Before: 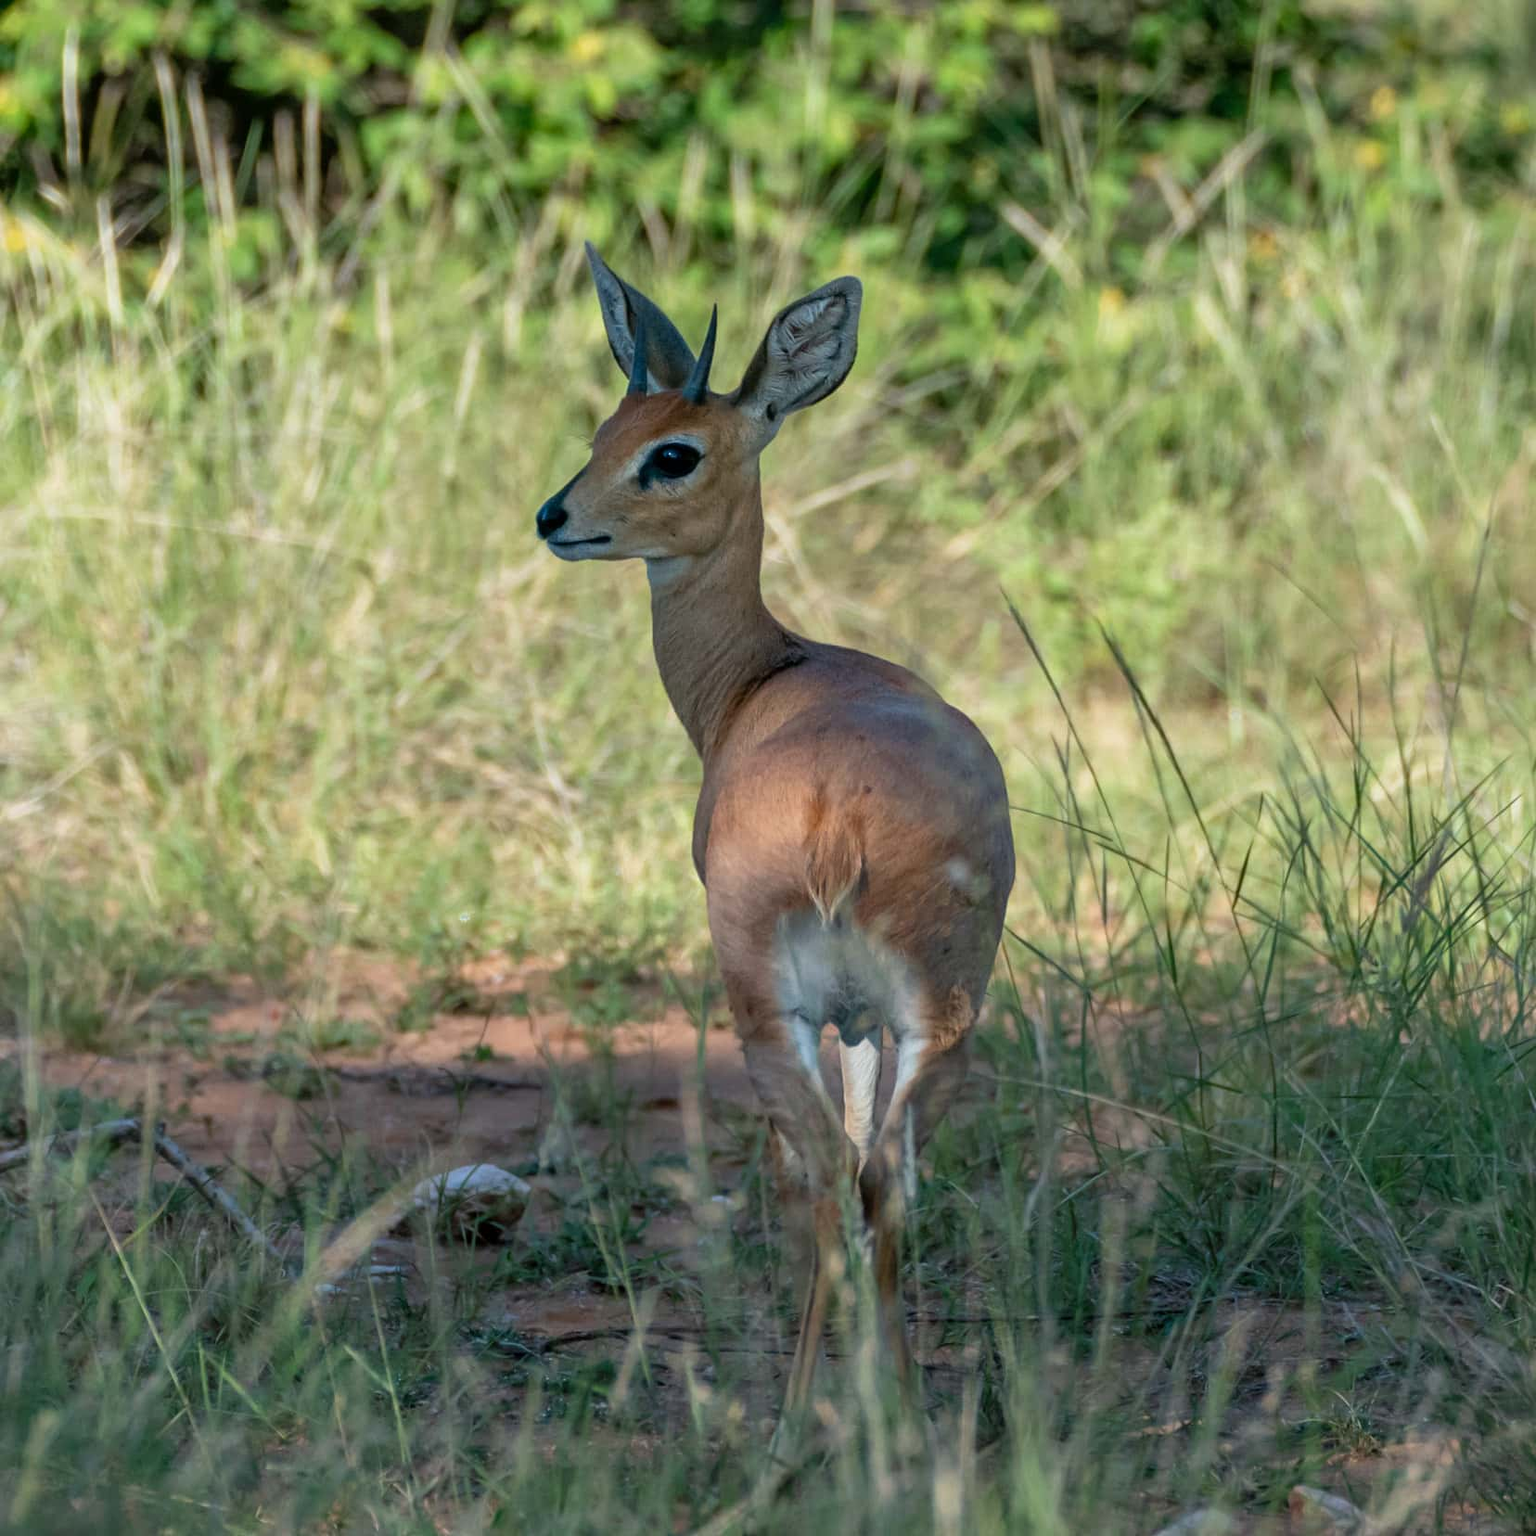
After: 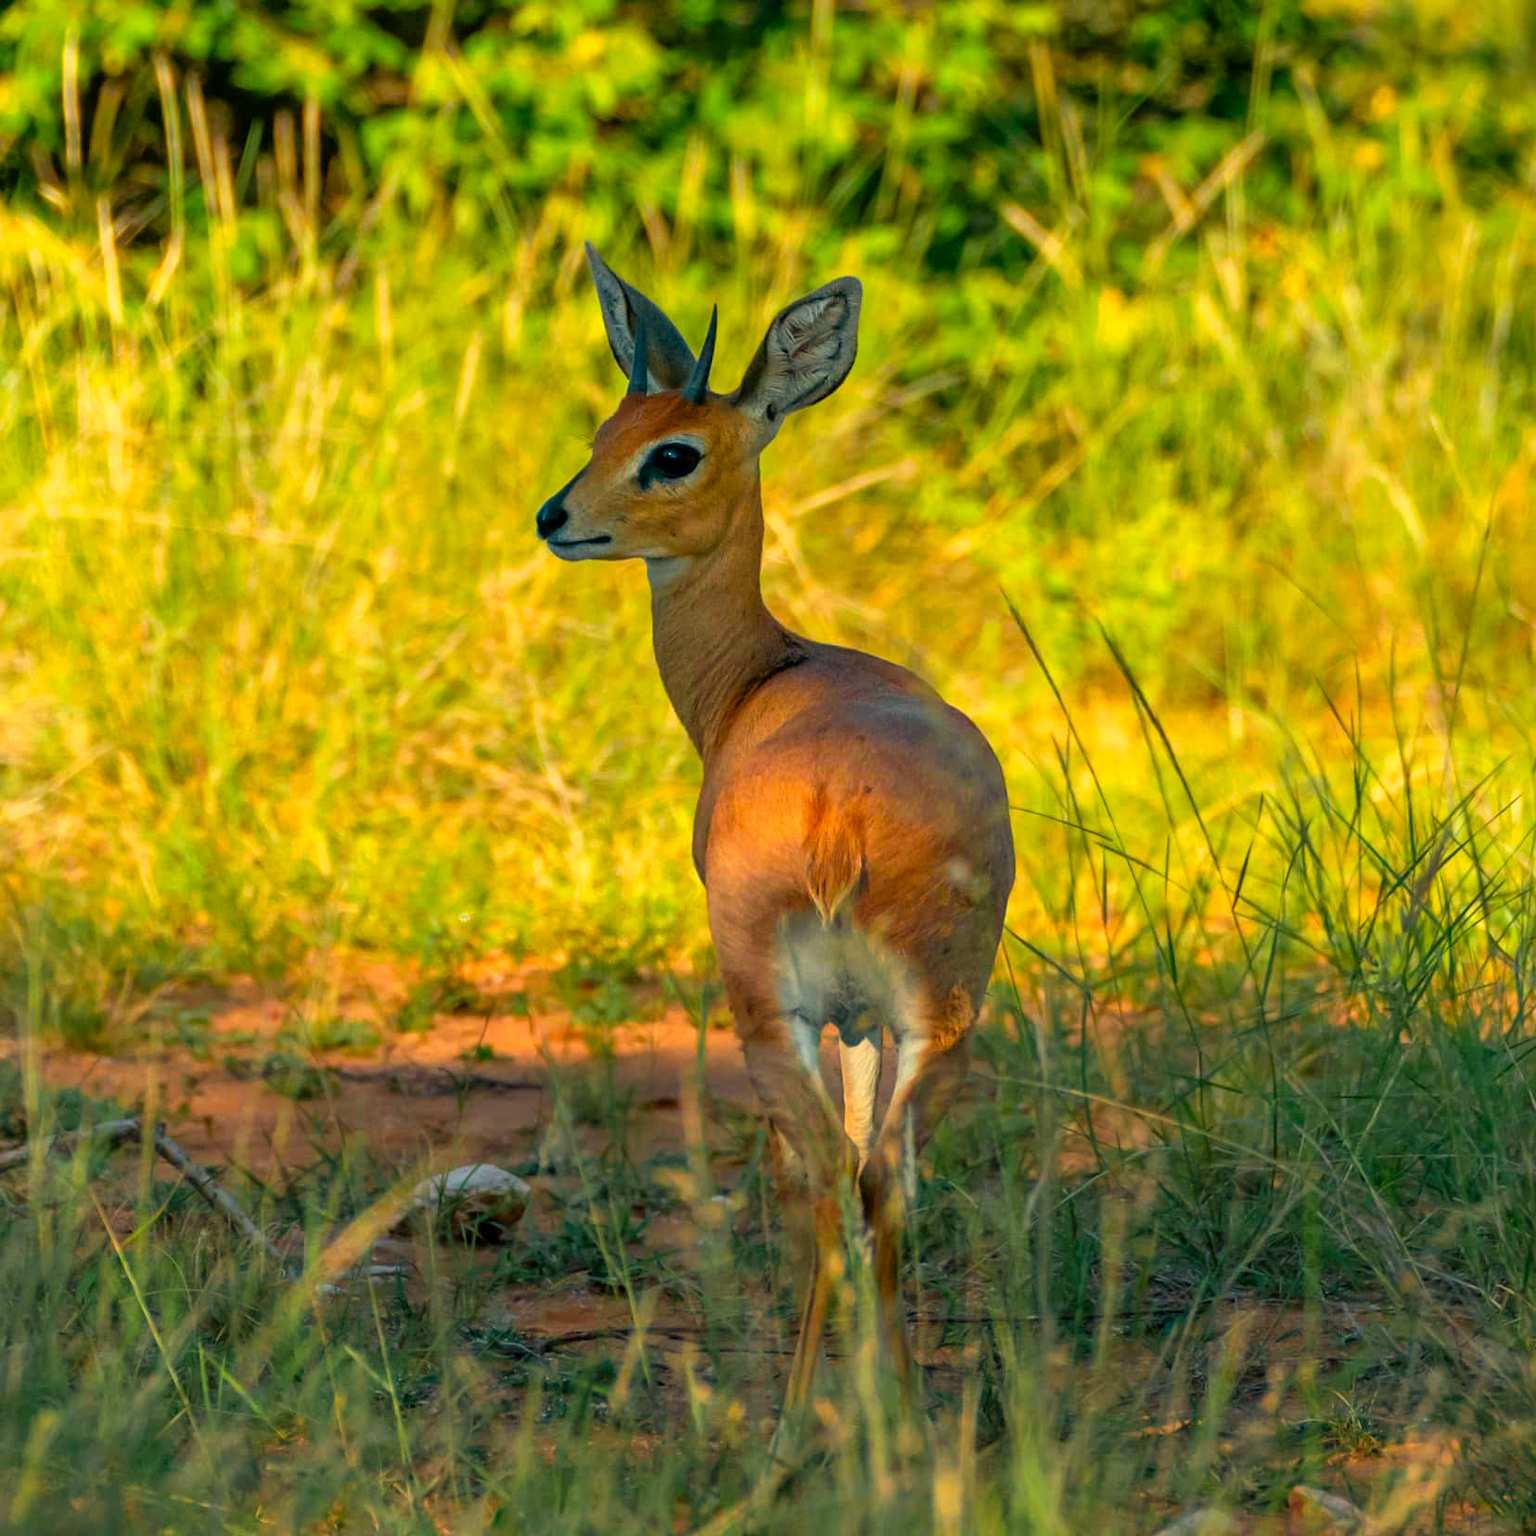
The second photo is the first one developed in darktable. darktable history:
color zones: curves: ch0 [(0.224, 0.526) (0.75, 0.5)]; ch1 [(0.055, 0.526) (0.224, 0.761) (0.377, 0.526) (0.75, 0.5)]
white balance: red 1.123, blue 0.83
color balance rgb: perceptual saturation grading › global saturation 20%, global vibrance 20%
